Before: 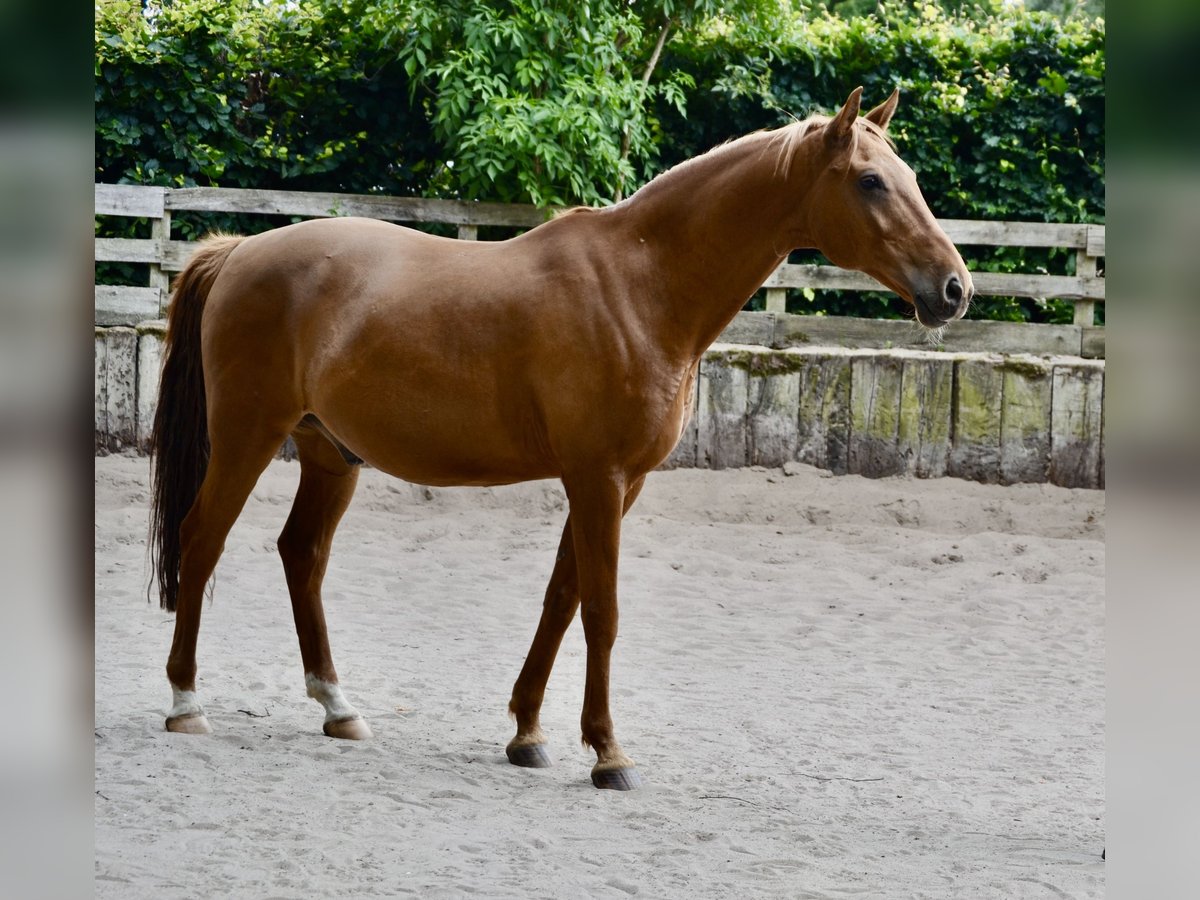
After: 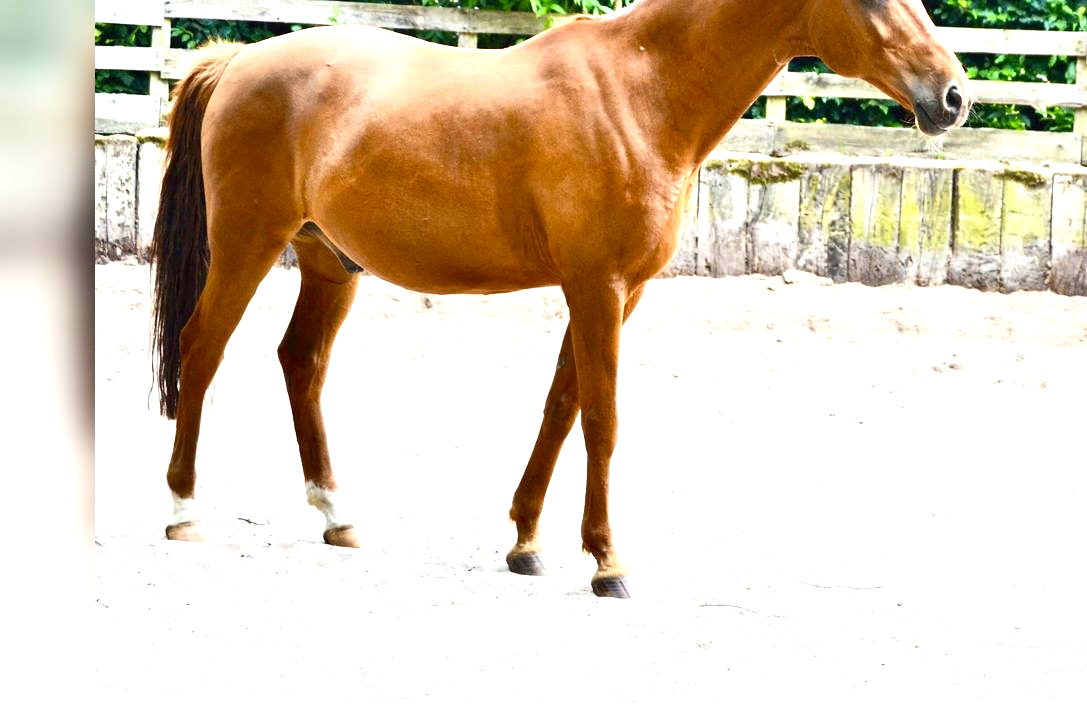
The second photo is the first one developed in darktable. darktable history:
crop: top 21.339%, right 9.345%, bottom 0.33%
exposure: black level correction 0.001, exposure 1.734 EV, compensate exposure bias true, compensate highlight preservation false
contrast brightness saturation: contrast 0.197, brightness 0.158, saturation 0.224
